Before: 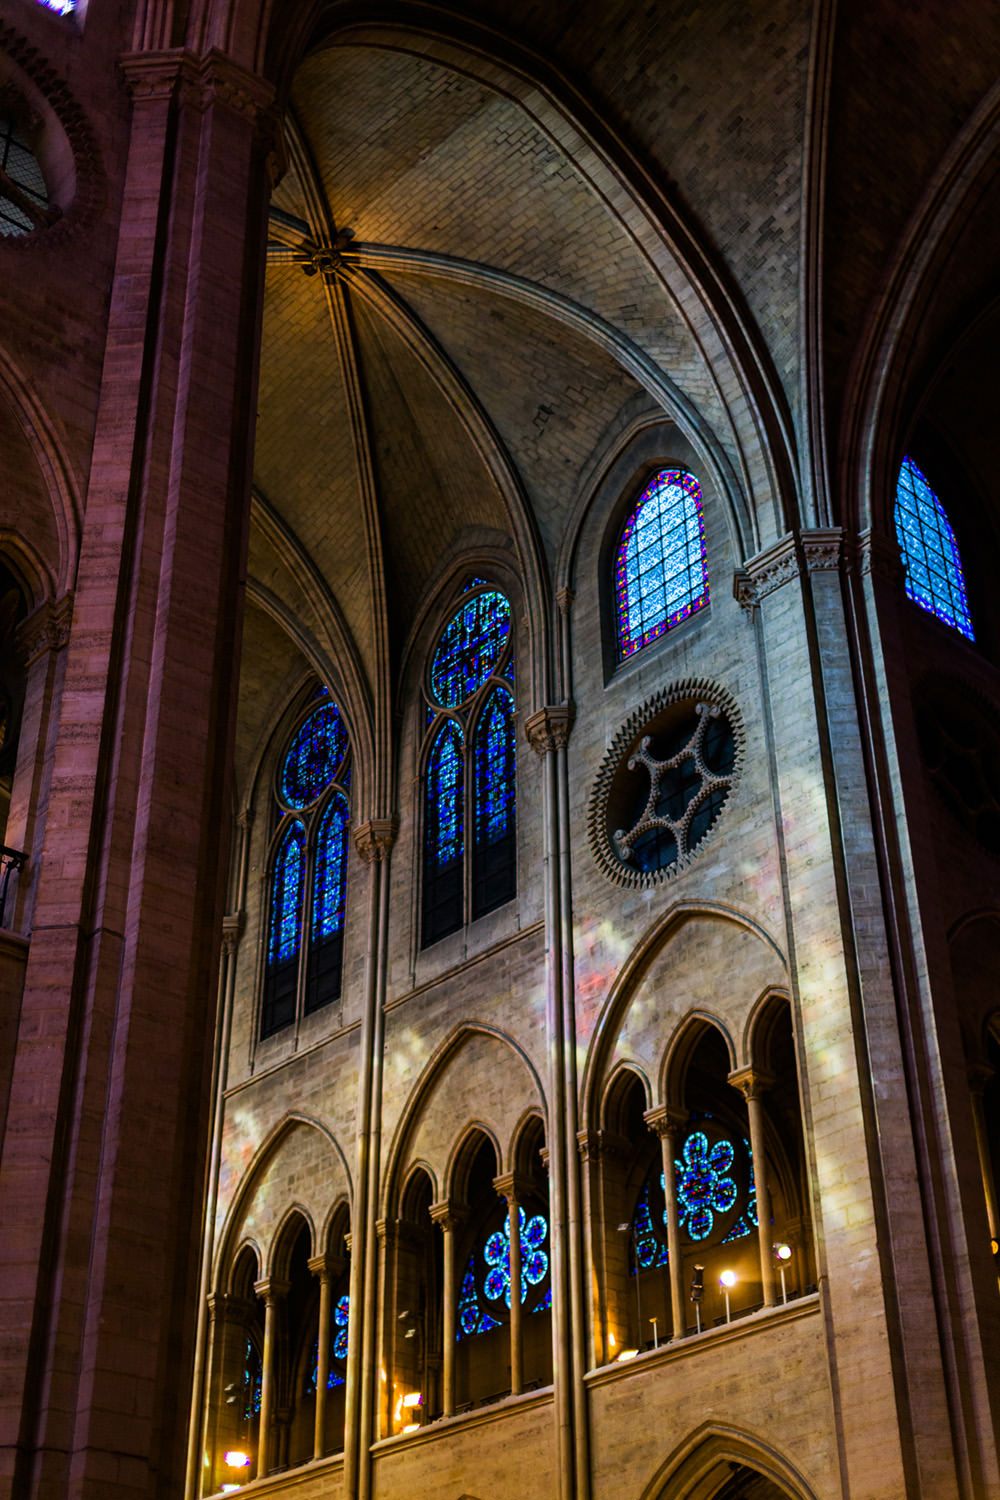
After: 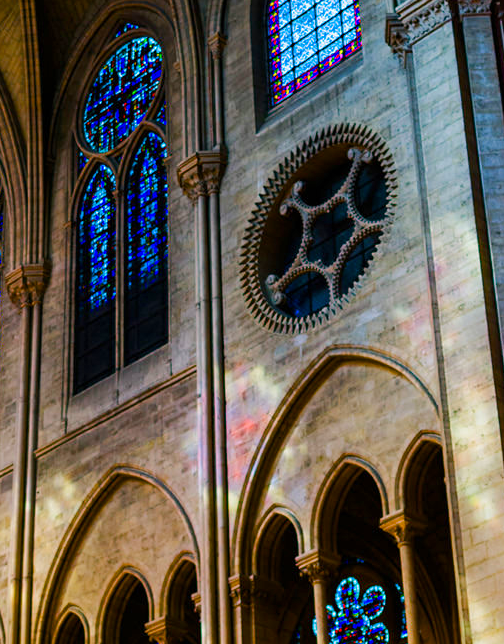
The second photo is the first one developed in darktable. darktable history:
crop: left 34.9%, top 37.065%, right 14.635%, bottom 19.947%
color balance rgb: shadows lift › chroma 0.977%, shadows lift › hue 112.23°, power › hue 211.41°, perceptual saturation grading › global saturation 20%, perceptual saturation grading › highlights -25.81%, perceptual saturation grading › shadows 25.975%, perceptual brilliance grading › mid-tones 10.828%, perceptual brilliance grading › shadows 14.88%
